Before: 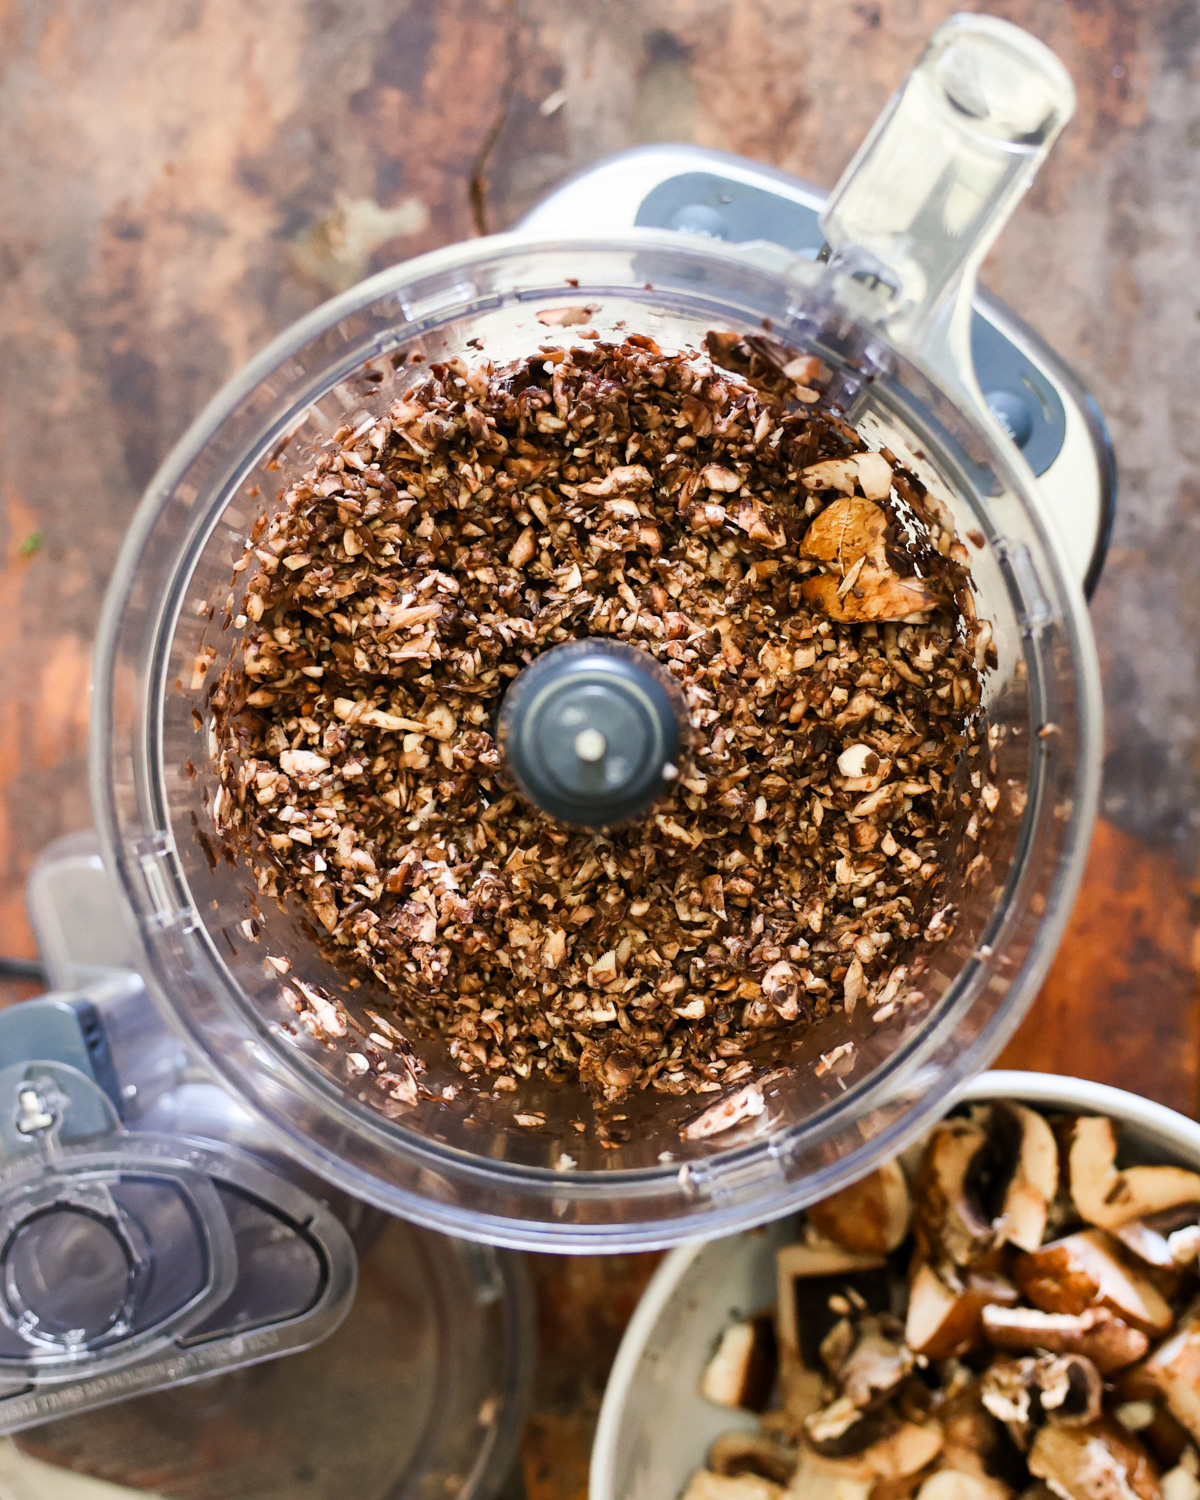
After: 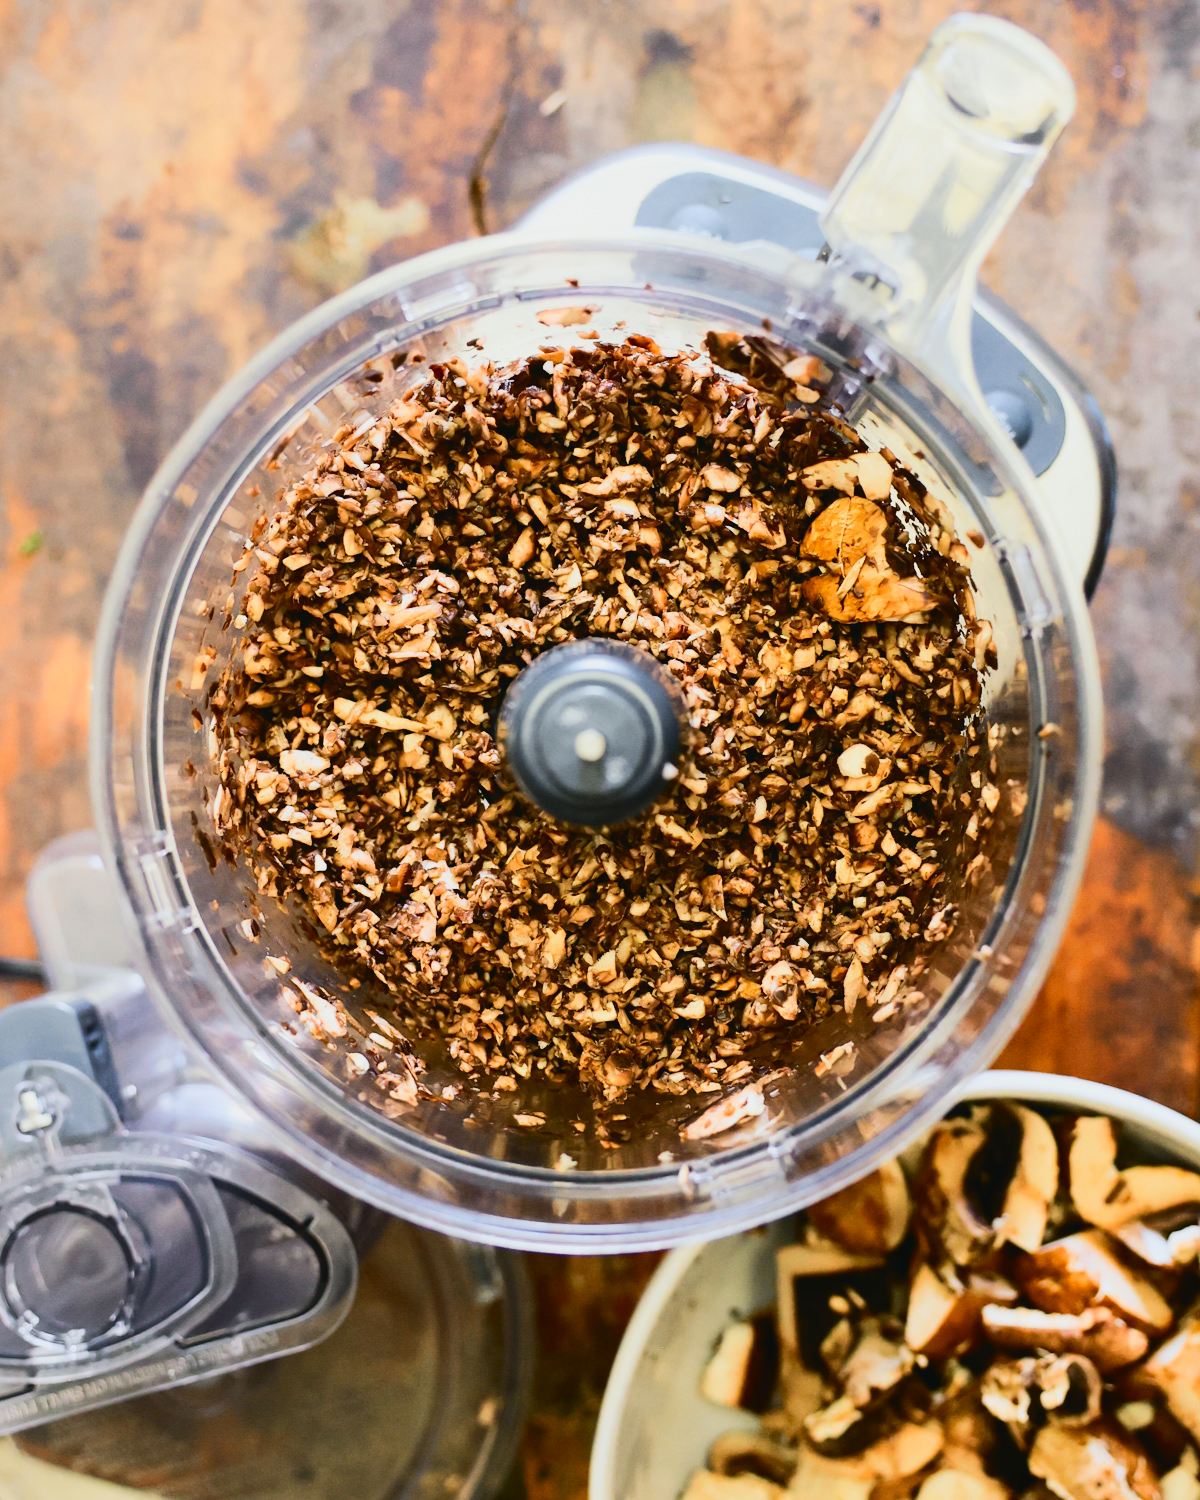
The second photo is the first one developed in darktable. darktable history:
tone curve: curves: ch0 [(0, 0.03) (0.113, 0.087) (0.207, 0.184) (0.515, 0.612) (0.712, 0.793) (1, 0.946)]; ch1 [(0, 0) (0.172, 0.123) (0.317, 0.279) (0.407, 0.401) (0.476, 0.482) (0.505, 0.499) (0.534, 0.534) (0.632, 0.645) (0.726, 0.745) (1, 1)]; ch2 [(0, 0) (0.411, 0.424) (0.505, 0.505) (0.521, 0.524) (0.541, 0.569) (0.65, 0.699) (1, 1)], color space Lab, independent channels, preserve colors none
